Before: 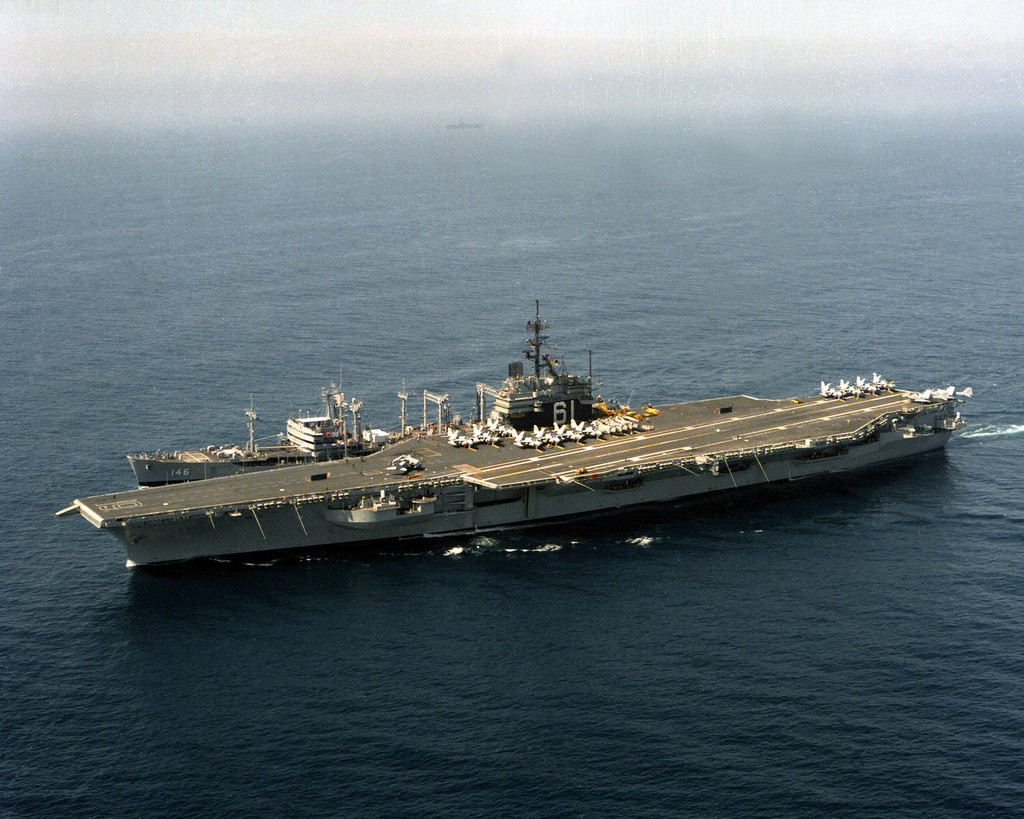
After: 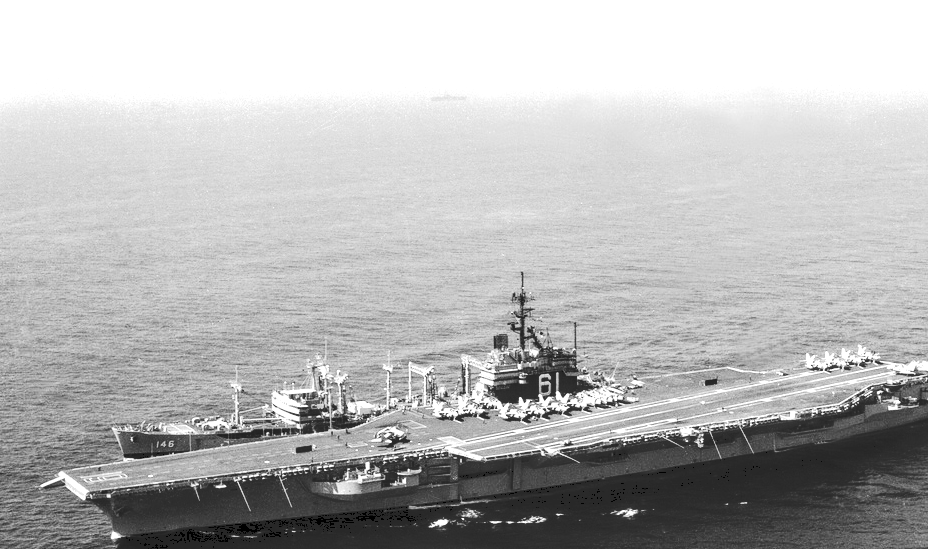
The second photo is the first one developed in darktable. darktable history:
monochrome: on, module defaults
tone curve: curves: ch0 [(0, 0) (0.003, 0.145) (0.011, 0.15) (0.025, 0.15) (0.044, 0.156) (0.069, 0.161) (0.1, 0.169) (0.136, 0.175) (0.177, 0.184) (0.224, 0.196) (0.277, 0.234) (0.335, 0.291) (0.399, 0.391) (0.468, 0.505) (0.543, 0.633) (0.623, 0.742) (0.709, 0.826) (0.801, 0.882) (0.898, 0.93) (1, 1)], preserve colors none
local contrast: on, module defaults
exposure: exposure 0.921 EV, compensate highlight preservation false
crop: left 1.509%, top 3.452%, right 7.696%, bottom 28.452%
